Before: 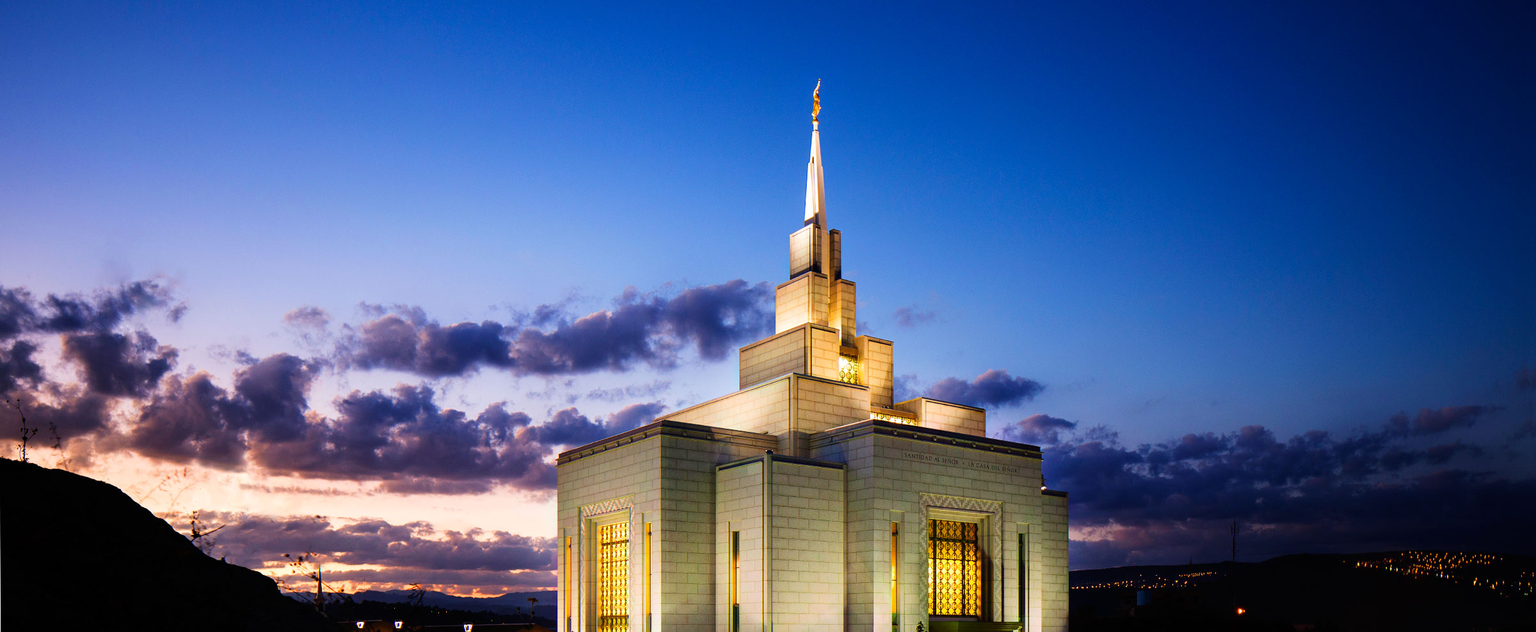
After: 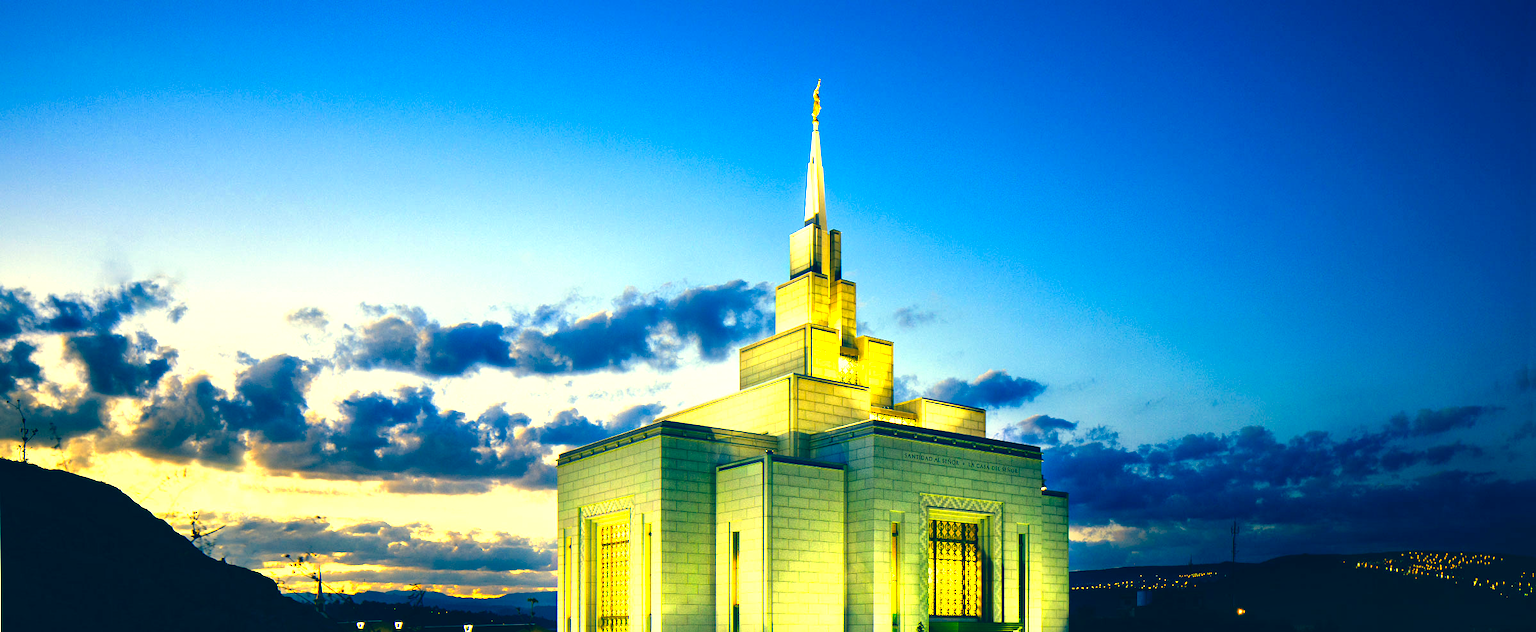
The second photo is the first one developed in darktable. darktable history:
local contrast: mode bilateral grid, contrast 20, coarseness 50, detail 150%, midtone range 0.2
exposure: black level correction 0, exposure 1.1 EV, compensate exposure bias true, compensate highlight preservation false
color correction: highlights a* -15.58, highlights b* 40, shadows a* -40, shadows b* -26.18
